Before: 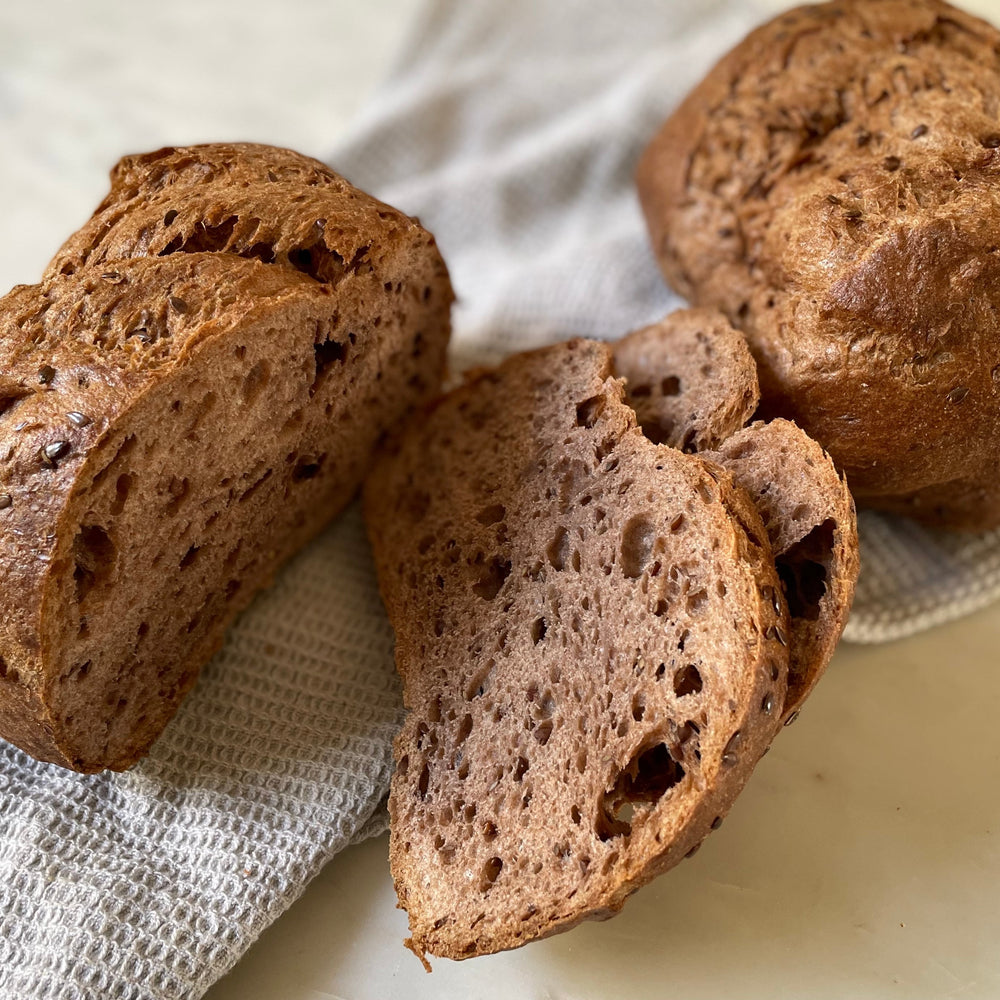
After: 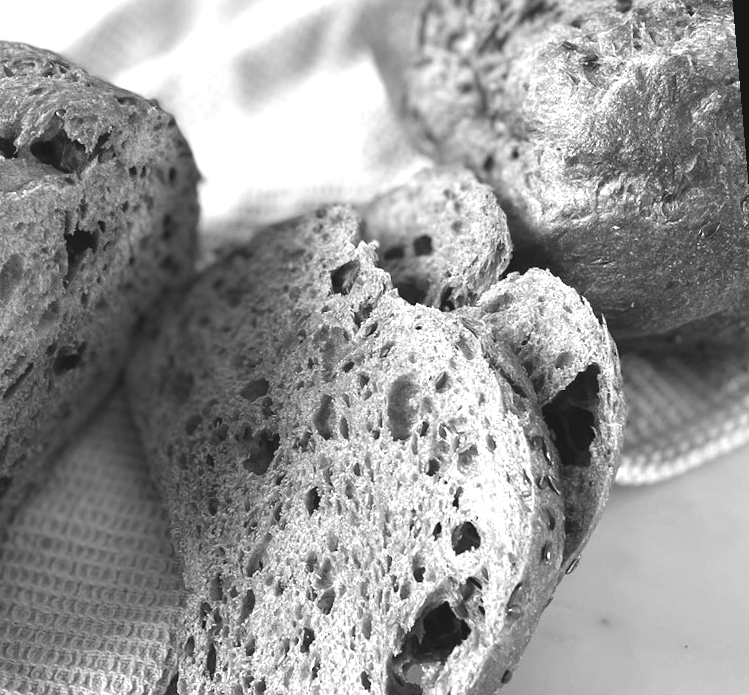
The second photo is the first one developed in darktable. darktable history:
crop: left 23.095%, top 5.827%, bottom 11.854%
exposure: black level correction -0.005, exposure 1.002 EV, compensate highlight preservation false
color contrast: green-magenta contrast 0, blue-yellow contrast 0
rotate and perspective: rotation -5°, crop left 0.05, crop right 0.952, crop top 0.11, crop bottom 0.89
color zones: curves: ch1 [(0, 0.153) (0.143, 0.15) (0.286, 0.151) (0.429, 0.152) (0.571, 0.152) (0.714, 0.151) (0.857, 0.151) (1, 0.153)]
